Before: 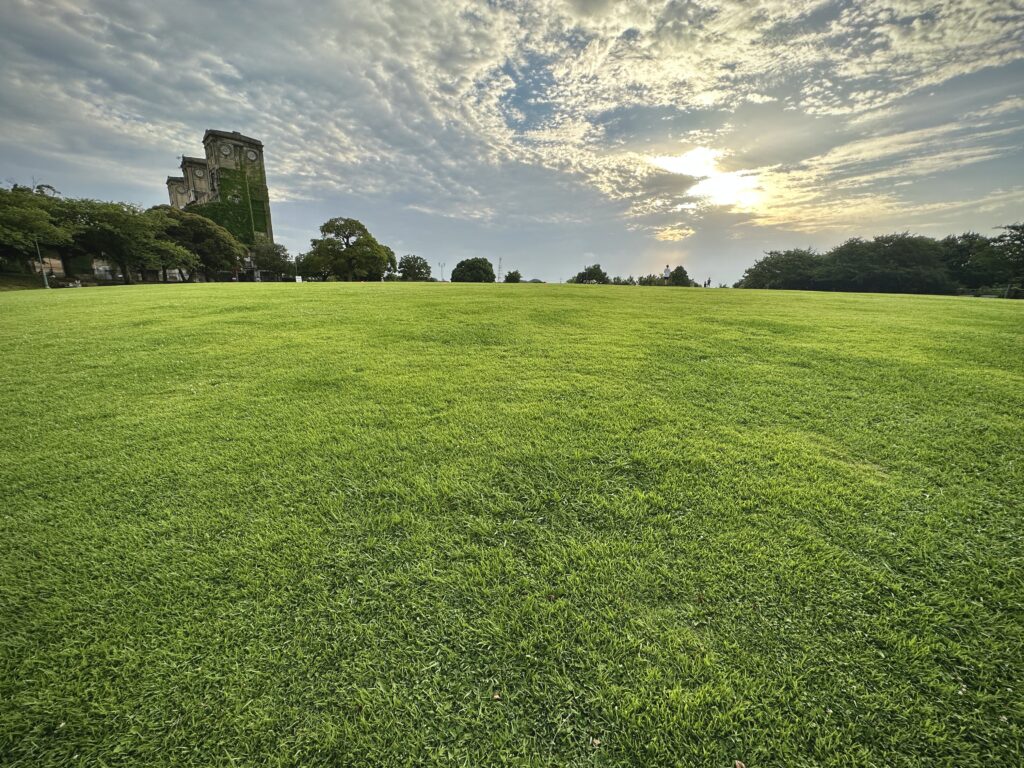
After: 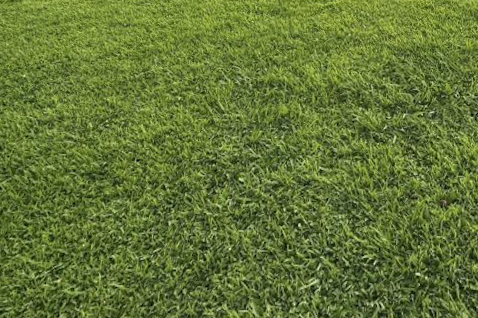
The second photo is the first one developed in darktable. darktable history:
rotate and perspective: rotation 0.72°, lens shift (vertical) -0.352, lens shift (horizontal) -0.051, crop left 0.152, crop right 0.859, crop top 0.019, crop bottom 0.964
crop: top 44.483%, right 43.593%, bottom 12.892%
